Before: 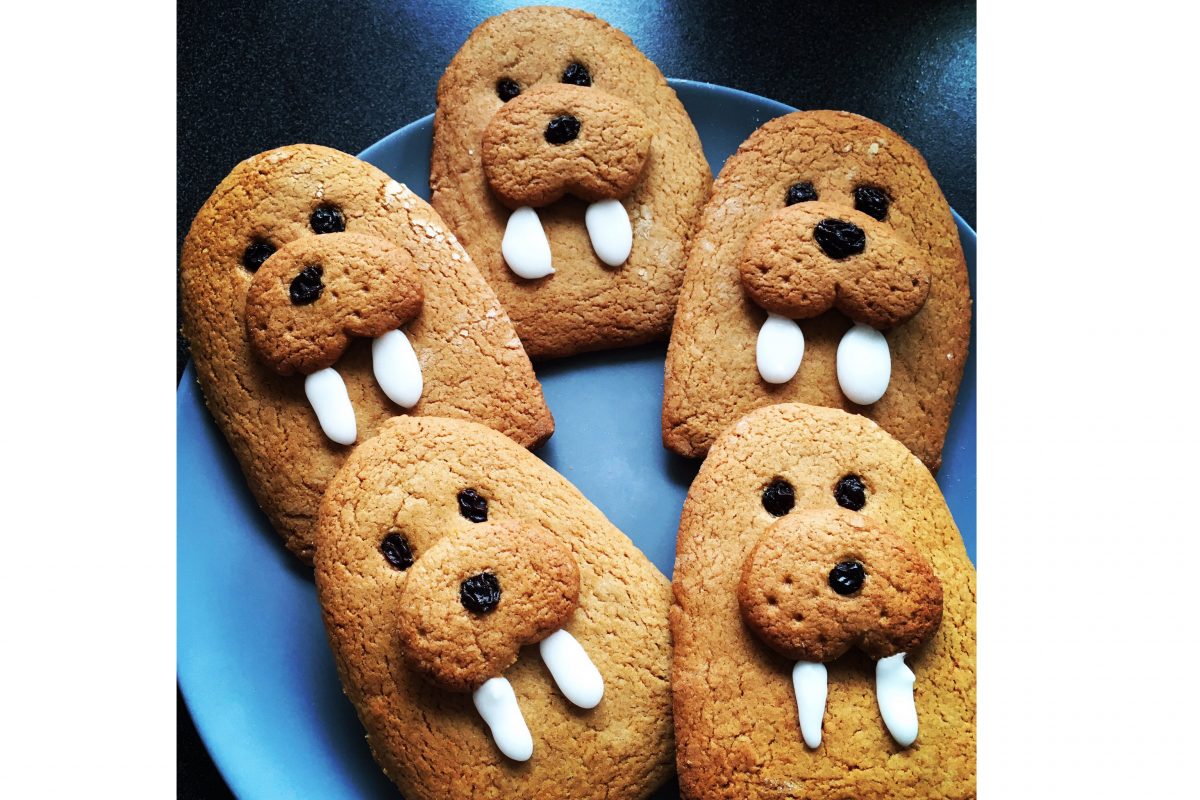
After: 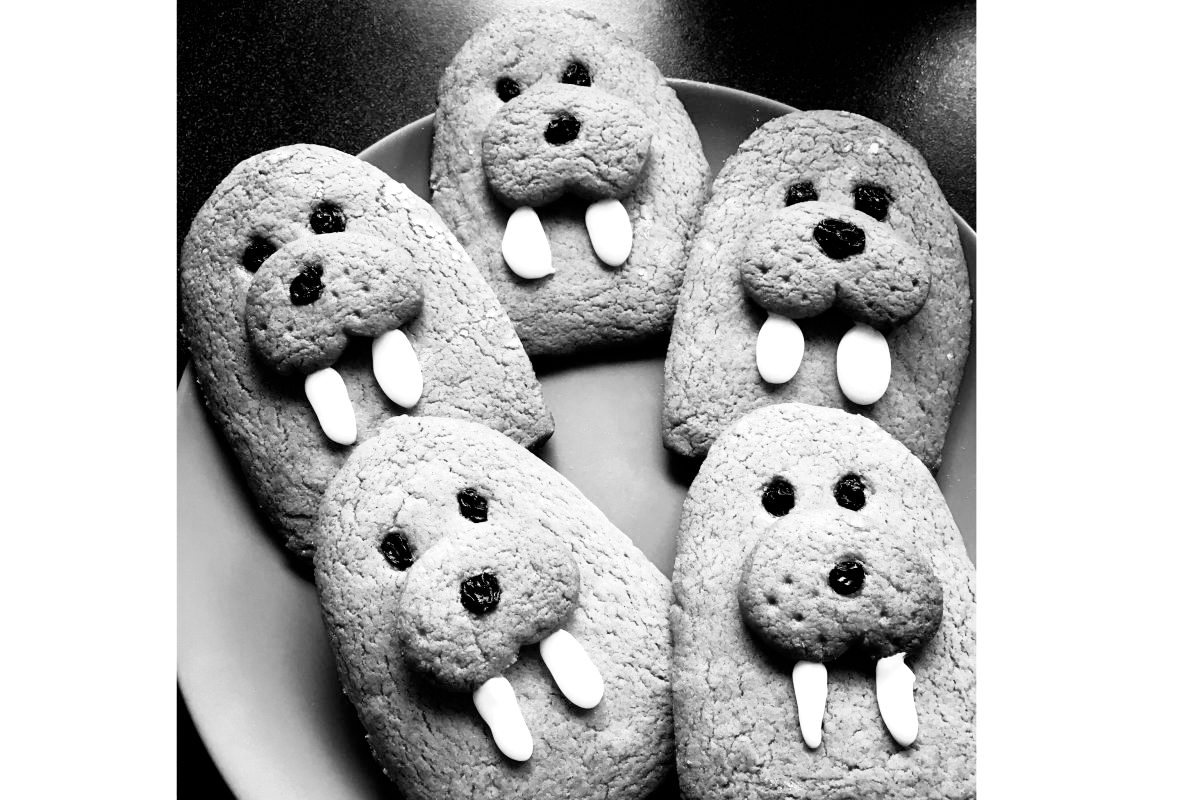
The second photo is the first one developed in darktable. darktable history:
exposure: black level correction 0, exposure 0.7 EV, compensate exposure bias true, compensate highlight preservation false
contrast brightness saturation: saturation -1
filmic rgb: black relative exposure -4.91 EV, white relative exposure 2.84 EV, hardness 3.7
